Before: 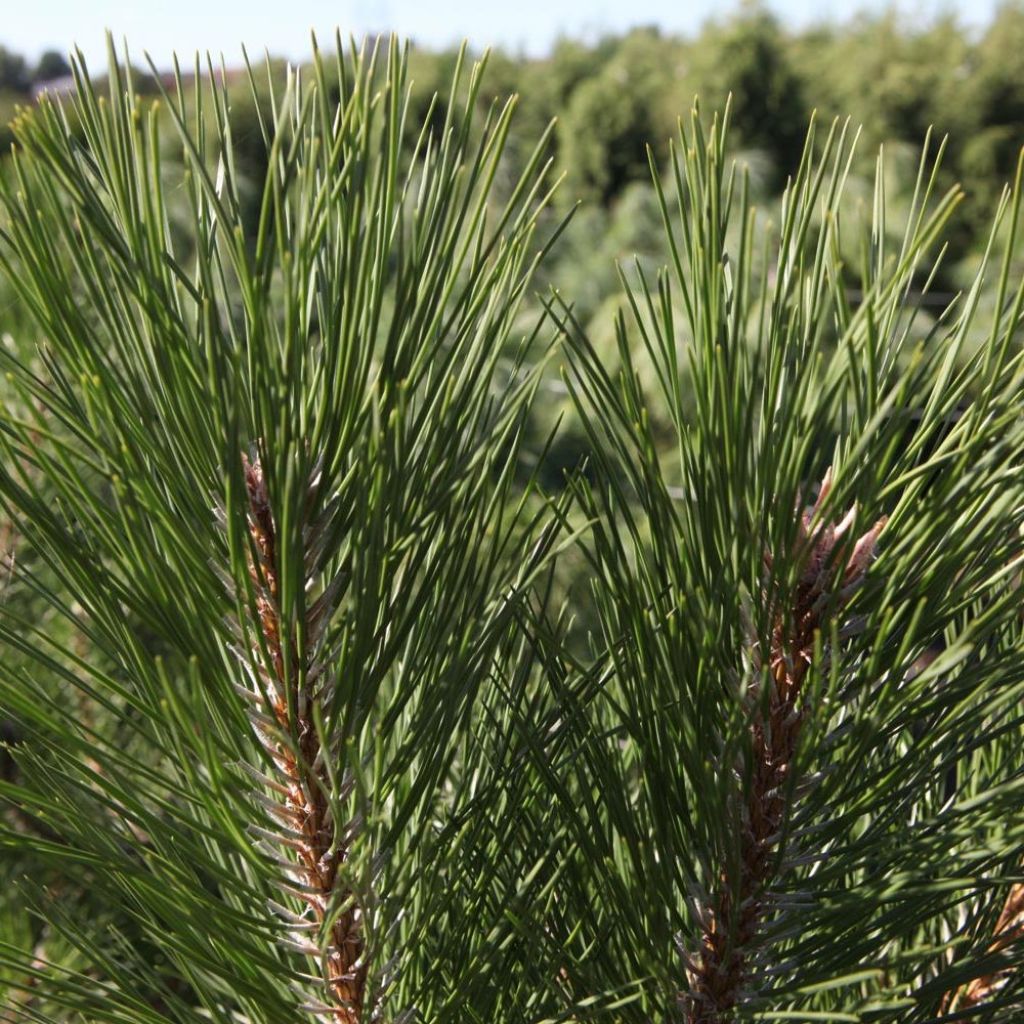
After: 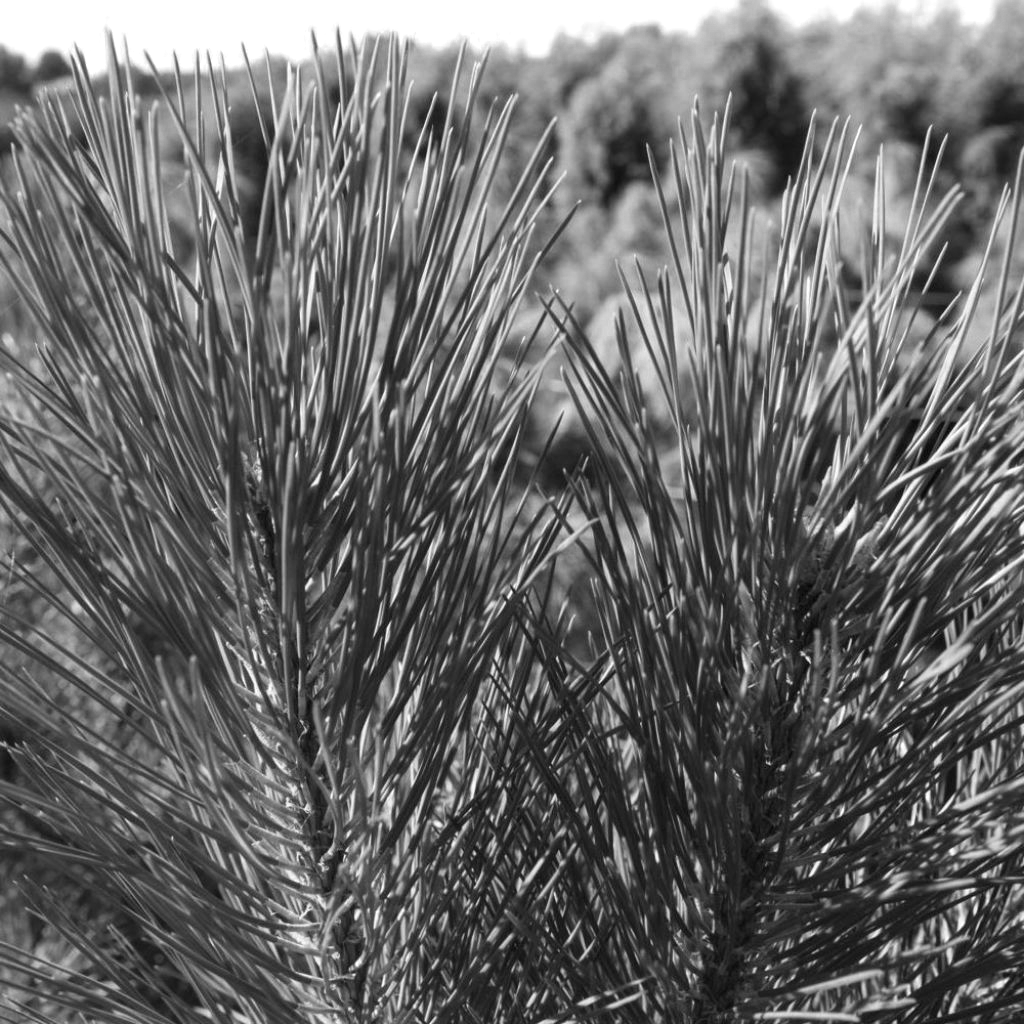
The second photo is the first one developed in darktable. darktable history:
exposure: exposure 0.133 EV, compensate highlight preservation false
color correction: highlights a* 12.23, highlights b* 5.42
color zones: curves: ch0 [(0.002, 0.593) (0.143, 0.417) (0.285, 0.541) (0.455, 0.289) (0.608, 0.327) (0.727, 0.283) (0.869, 0.571) (1, 0.603)]; ch1 [(0, 0) (0.143, 0) (0.286, 0) (0.429, 0) (0.571, 0) (0.714, 0) (0.857, 0)]
